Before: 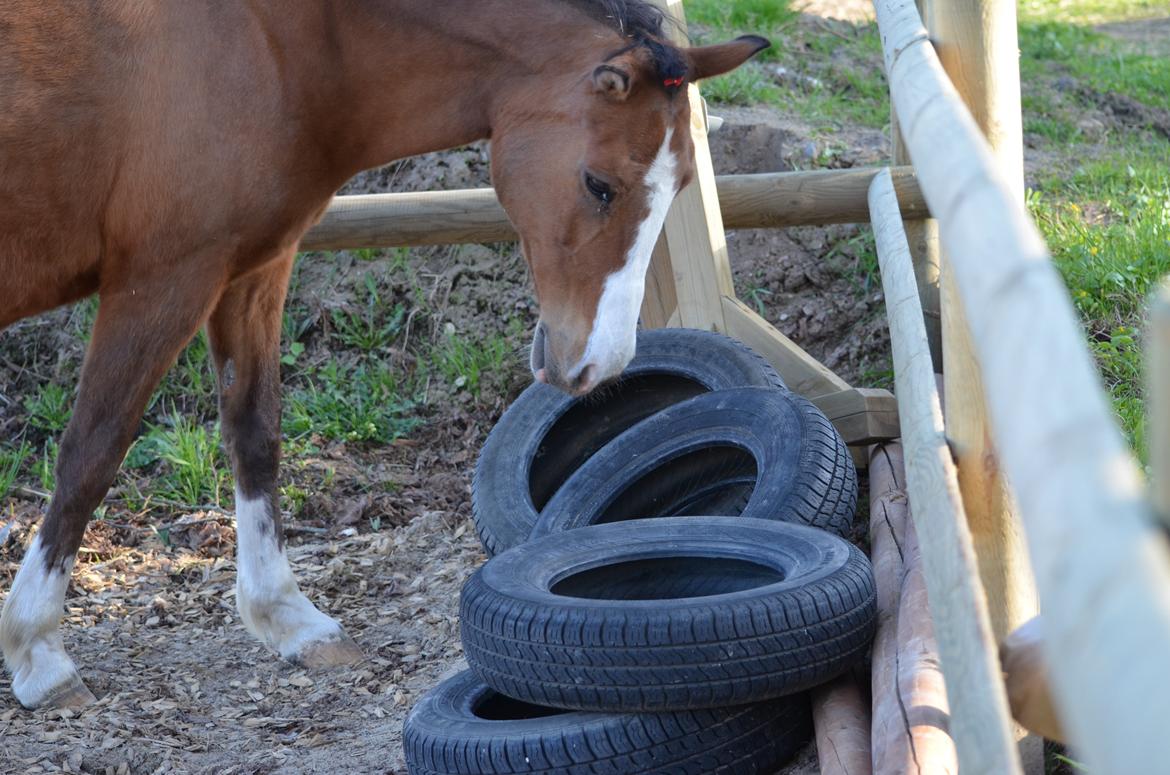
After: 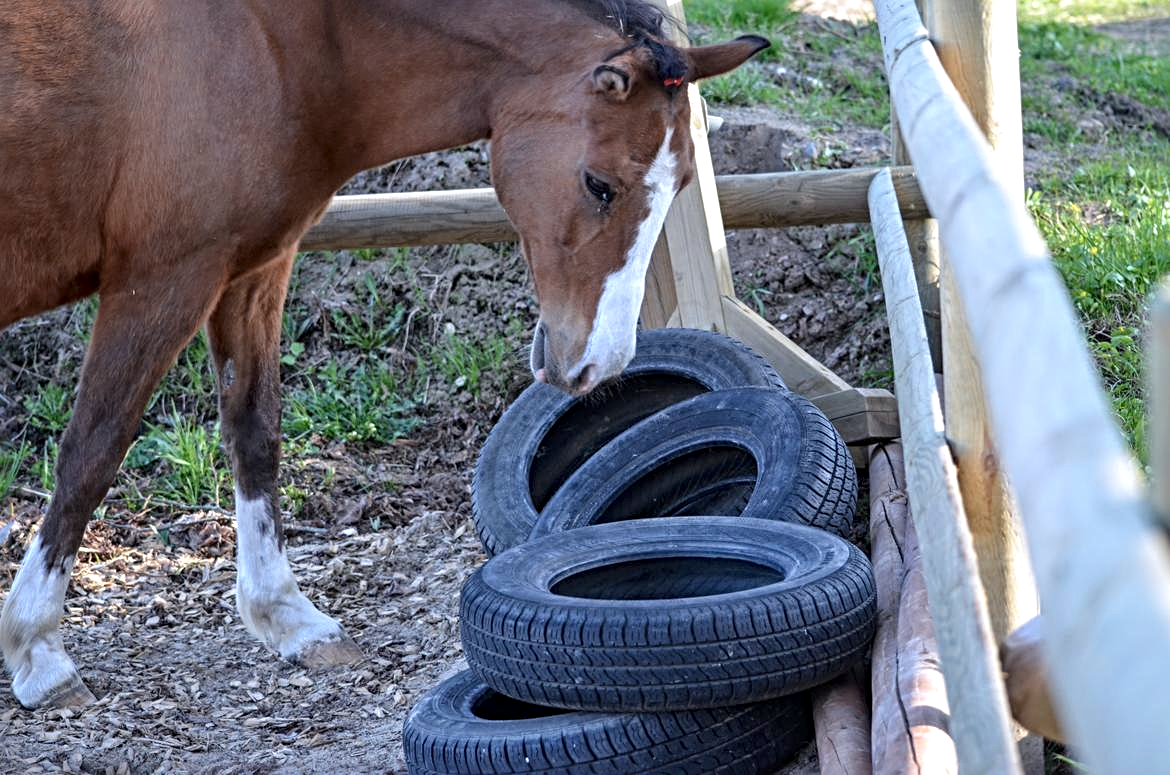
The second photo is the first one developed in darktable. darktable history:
color calibration: illuminant as shot in camera, x 0.358, y 0.373, temperature 4628.91 K
local contrast: detail 130%
sharpen: radius 4.841
exposure: exposure 0.077 EV, compensate highlight preservation false
